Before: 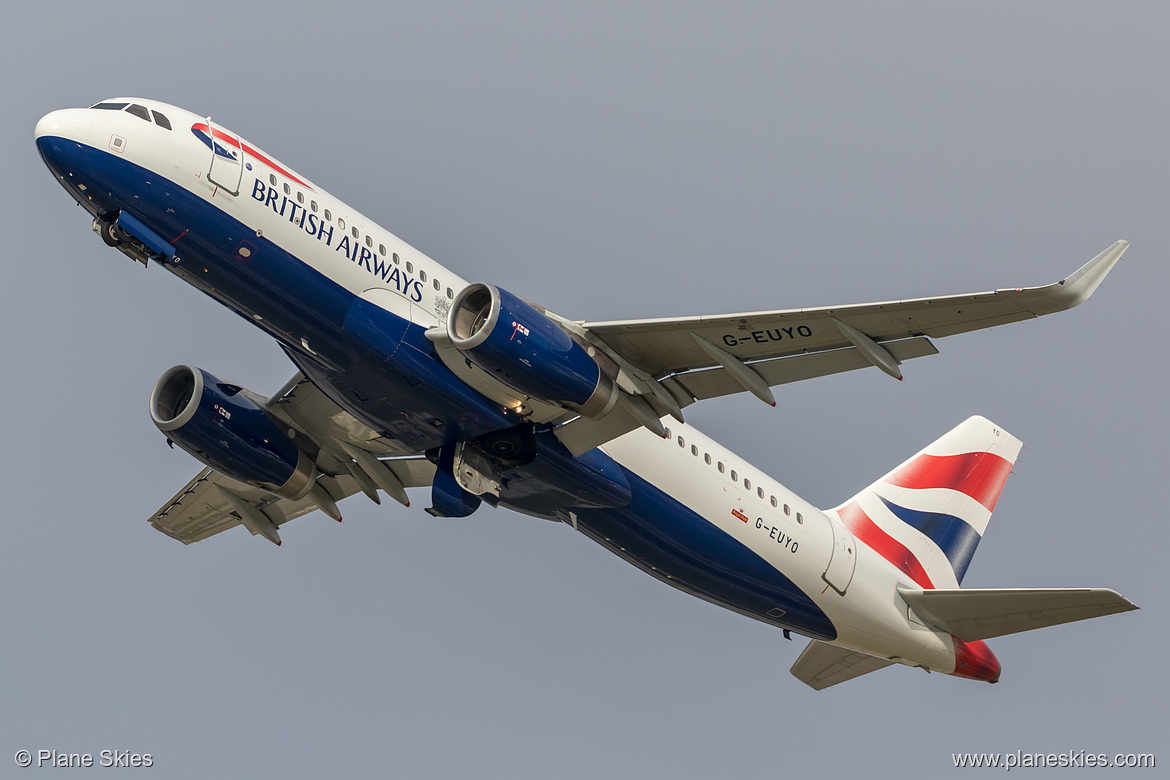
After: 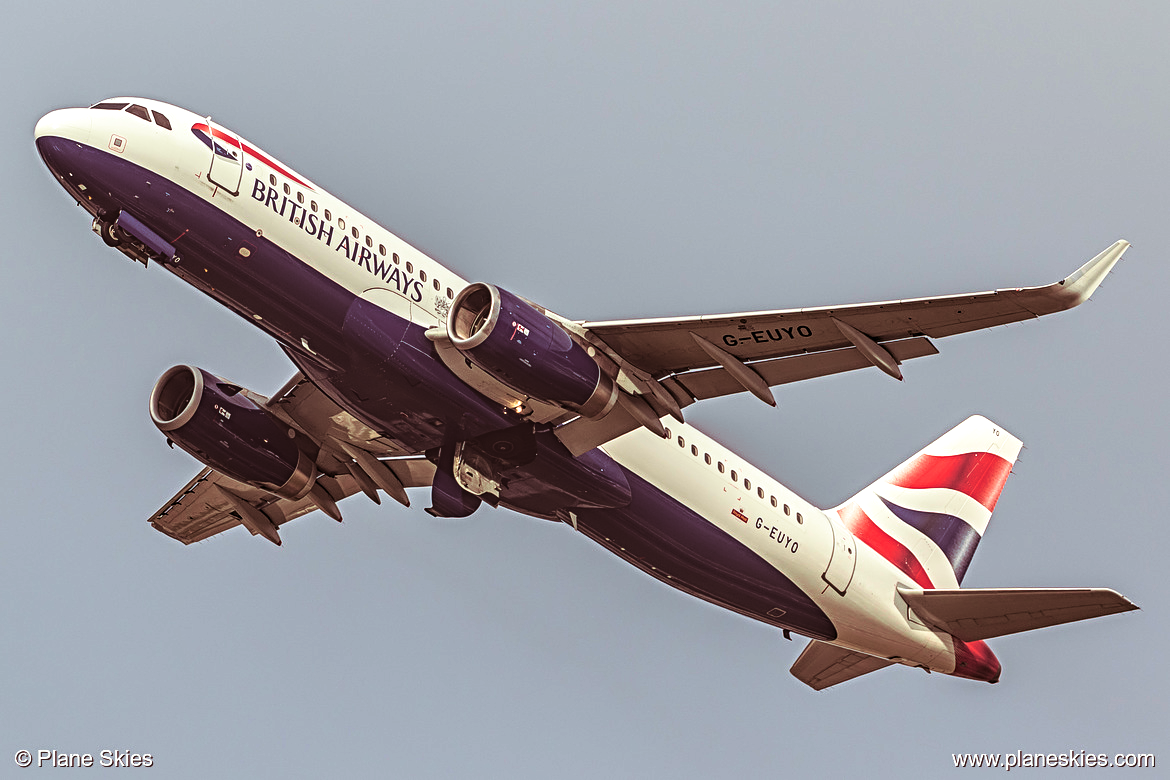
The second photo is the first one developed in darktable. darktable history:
exposure: black level correction -0.03, compensate highlight preservation false
color balance: mode lift, gamma, gain (sRGB), lift [1, 0.99, 1.01, 0.992], gamma [1, 1.037, 0.974, 0.963]
sharpen: radius 4
local contrast: detail 150%
split-toning: on, module defaults
tone curve: curves: ch0 [(0.001, 0.034) (0.115, 0.093) (0.251, 0.232) (0.382, 0.397) (0.652, 0.719) (0.802, 0.876) (1, 0.998)]; ch1 [(0, 0) (0.384, 0.324) (0.472, 0.466) (0.504, 0.5) (0.517, 0.533) (0.547, 0.564) (0.582, 0.628) (0.657, 0.727) (1, 1)]; ch2 [(0, 0) (0.278, 0.232) (0.5, 0.5) (0.531, 0.552) (0.61, 0.653) (1, 1)], color space Lab, independent channels, preserve colors none
